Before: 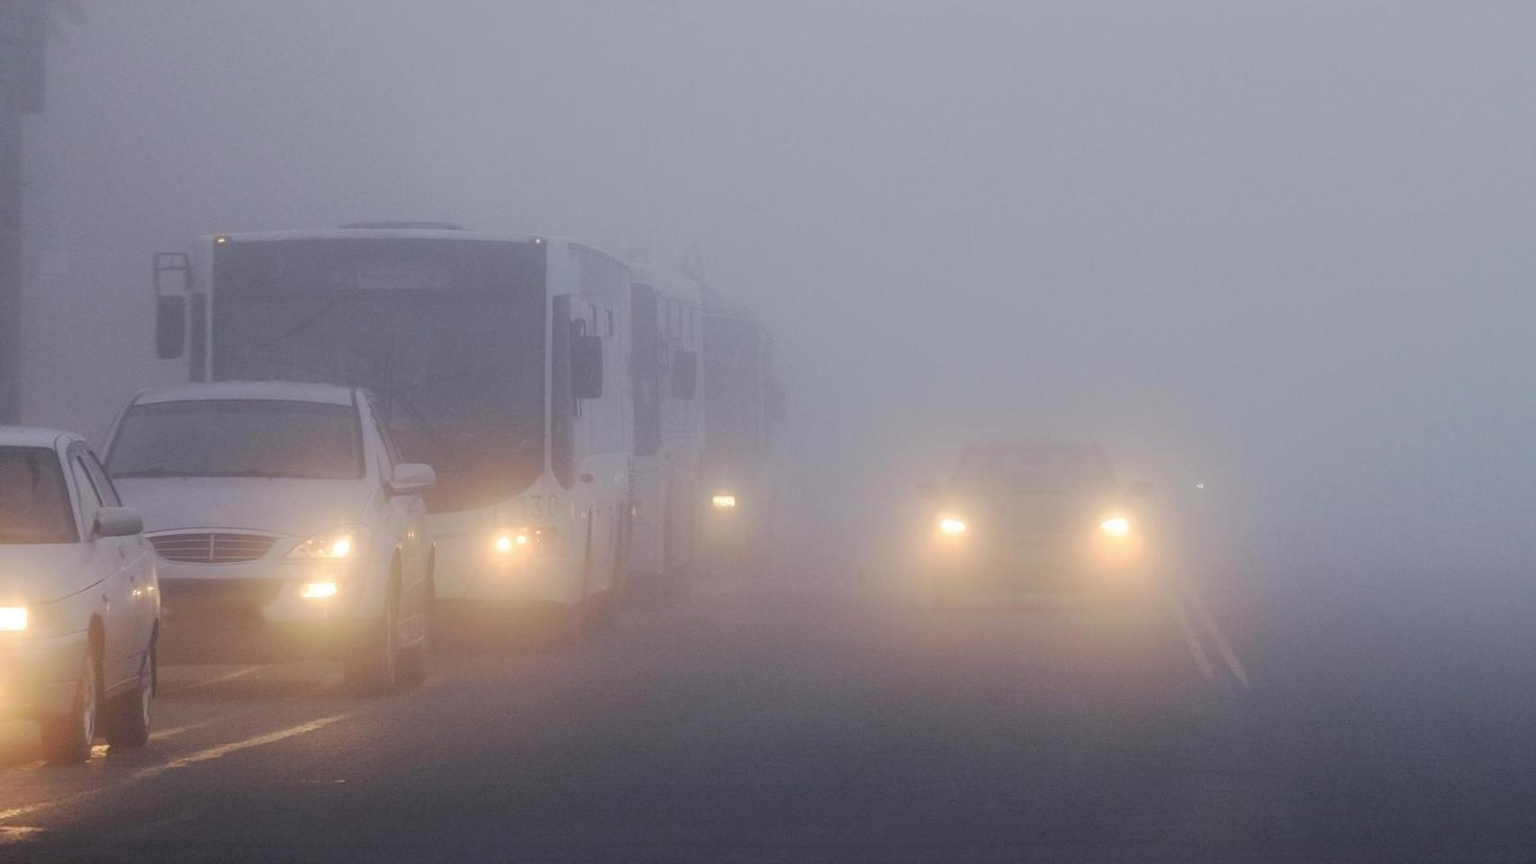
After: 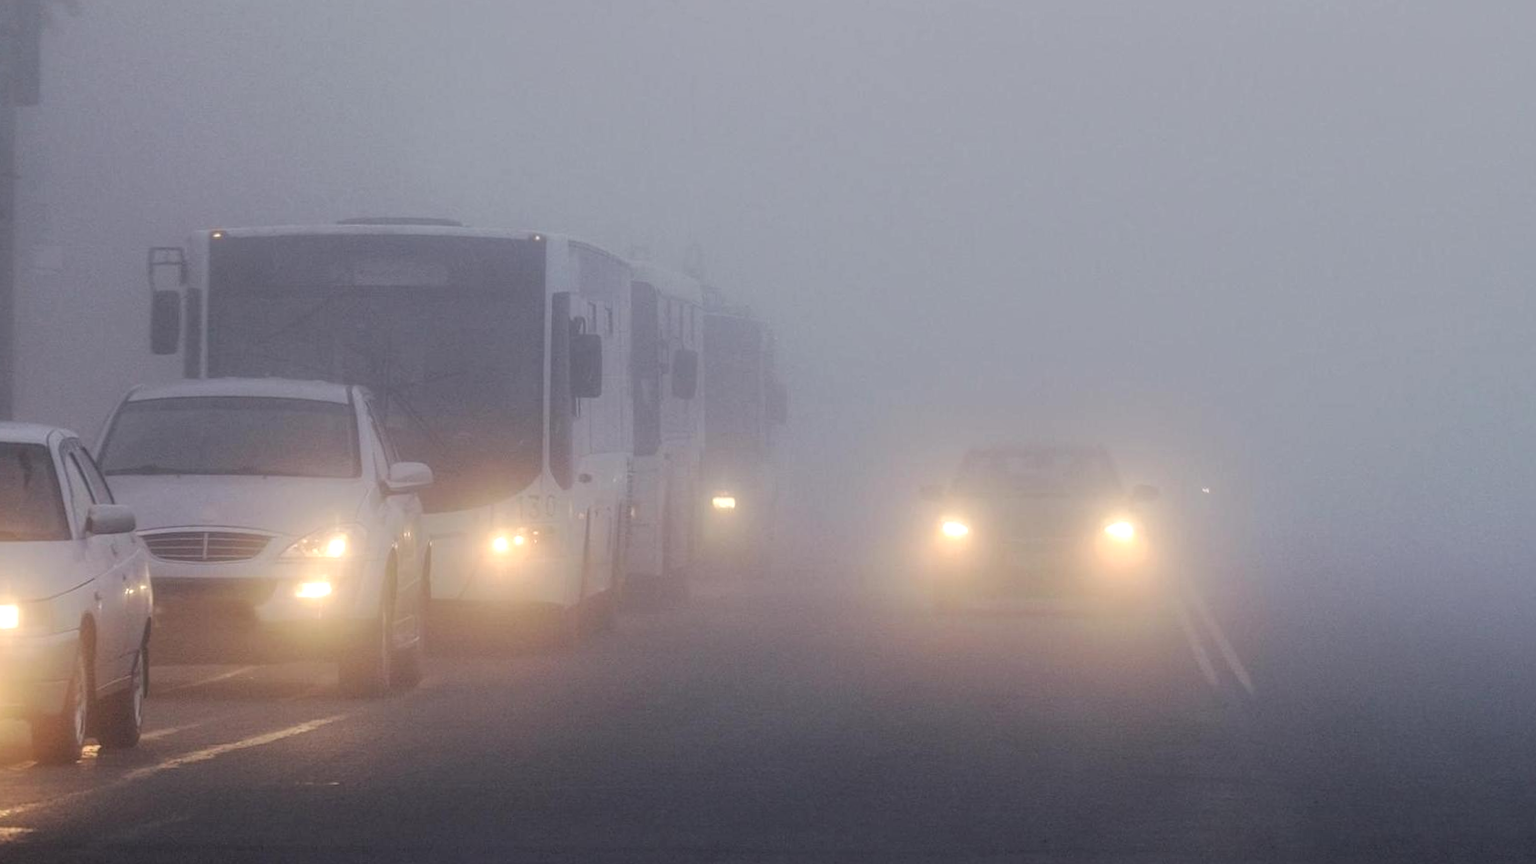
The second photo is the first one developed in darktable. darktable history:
local contrast: on, module defaults
crop and rotate: angle -0.373°
